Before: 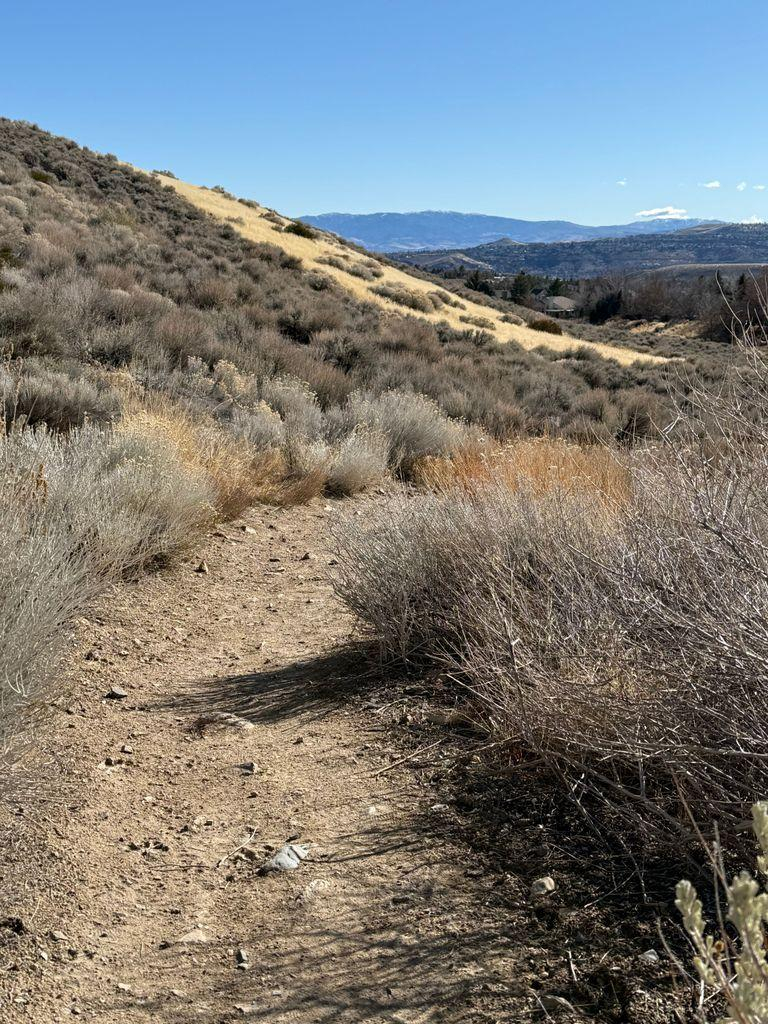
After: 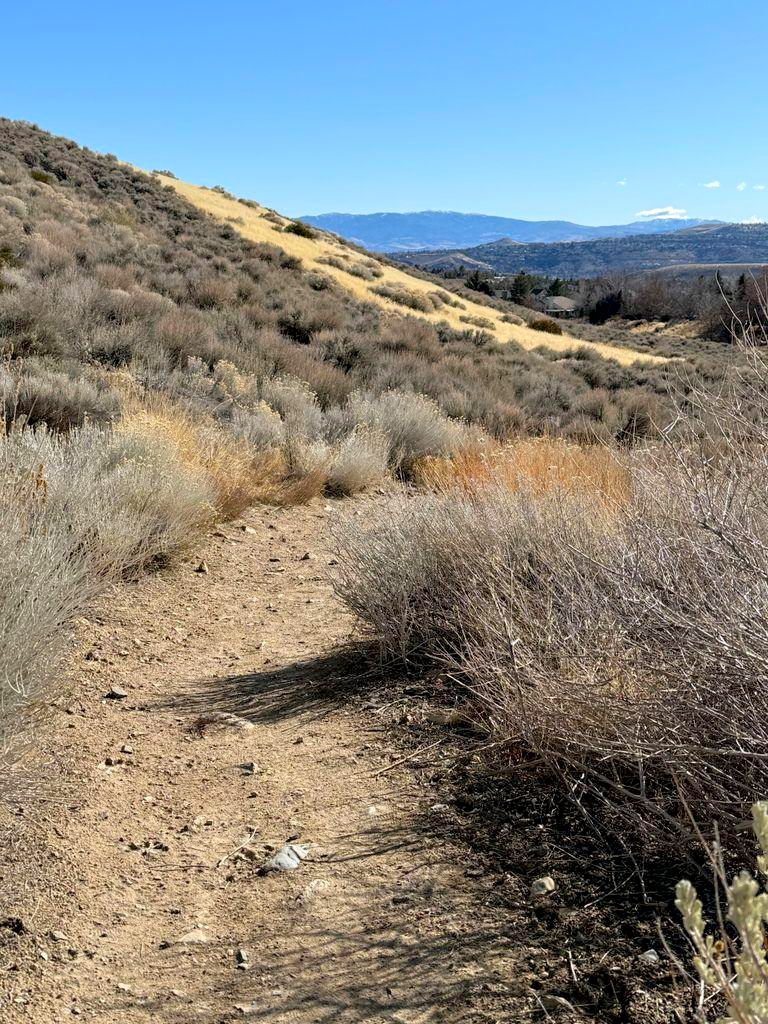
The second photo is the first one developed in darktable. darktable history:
exposure: black level correction 0.004, exposure 0.014 EV, compensate highlight preservation false
contrast brightness saturation: brightness 0.09, saturation 0.19
